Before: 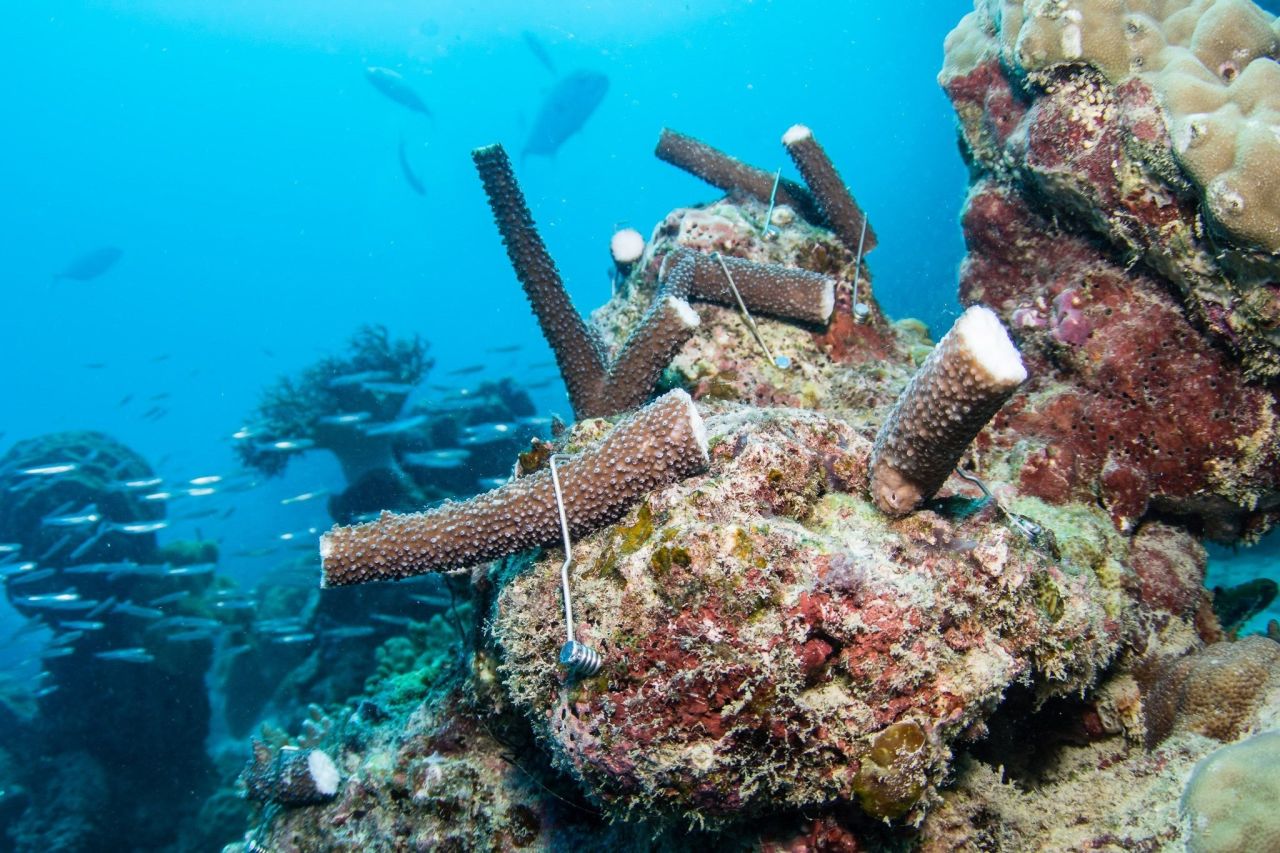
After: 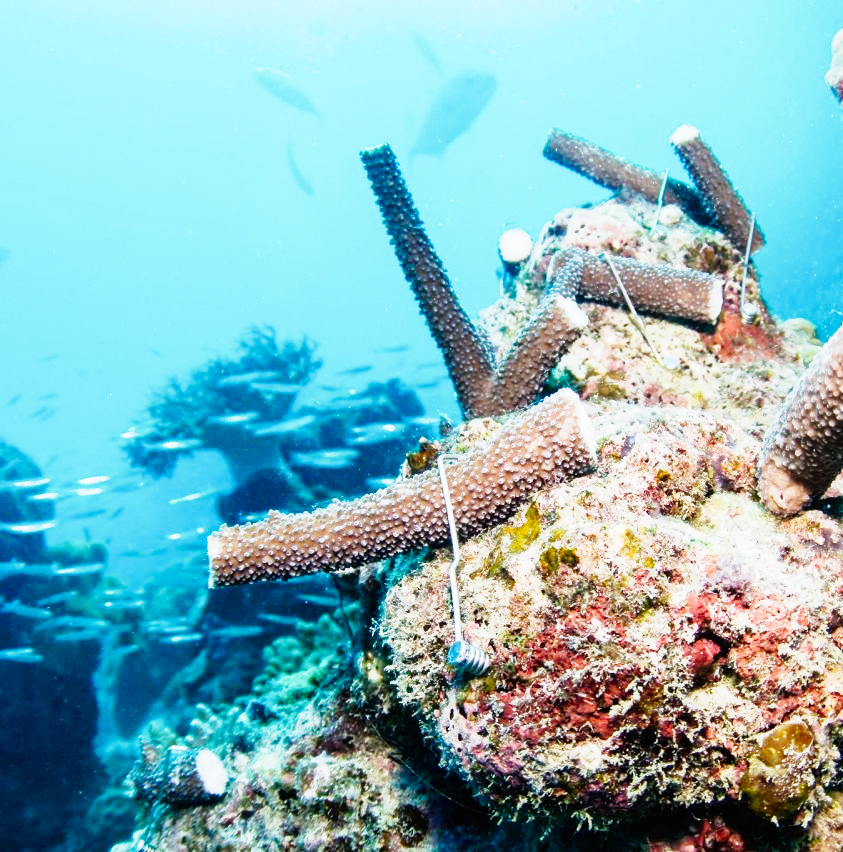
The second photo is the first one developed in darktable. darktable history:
base curve: curves: ch0 [(0, 0) (0, 0.001) (0.001, 0.001) (0.004, 0.002) (0.007, 0.004) (0.015, 0.013) (0.033, 0.045) (0.052, 0.096) (0.075, 0.17) (0.099, 0.241) (0.163, 0.42) (0.219, 0.55) (0.259, 0.616) (0.327, 0.722) (0.365, 0.765) (0.522, 0.873) (0.547, 0.881) (0.689, 0.919) (0.826, 0.952) (1, 1)], preserve colors none
crop and rotate: left 8.813%, right 25.26%
